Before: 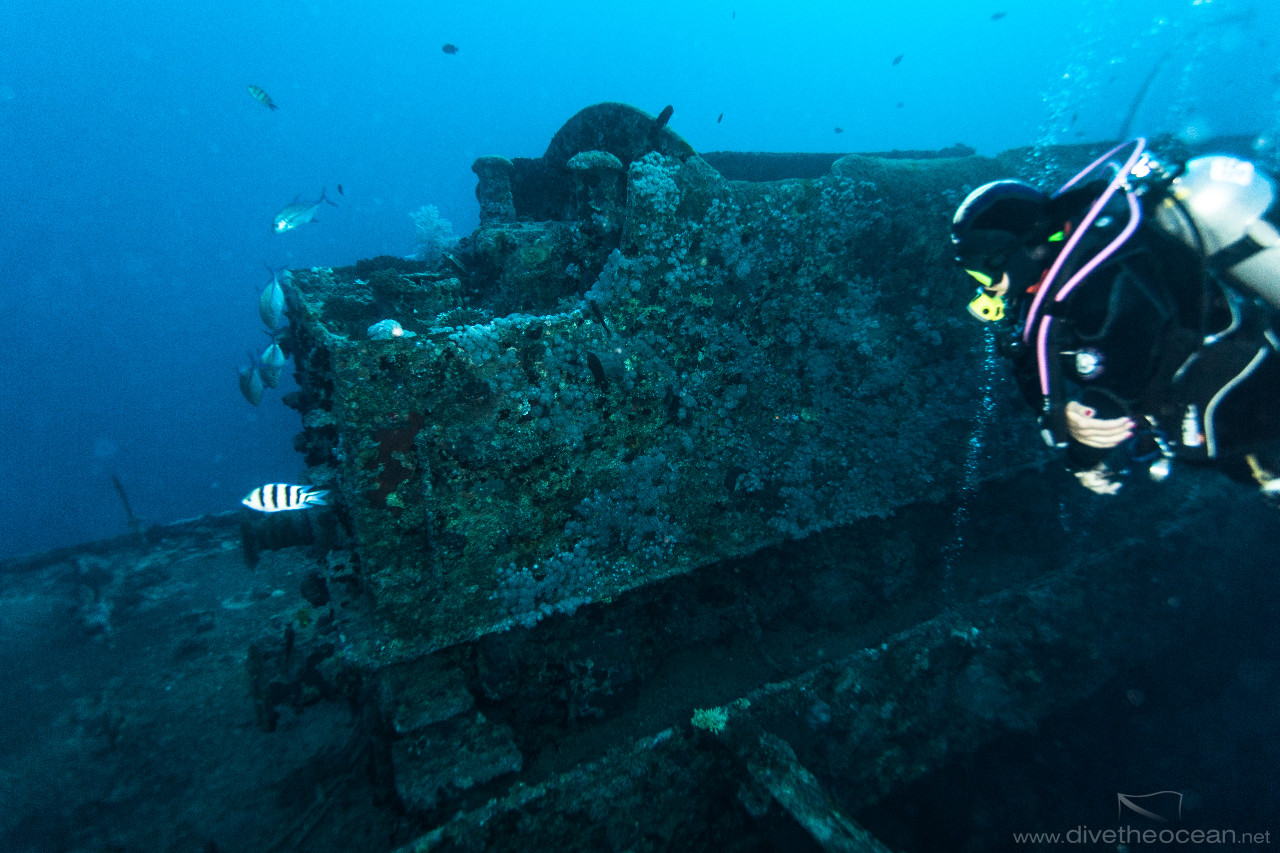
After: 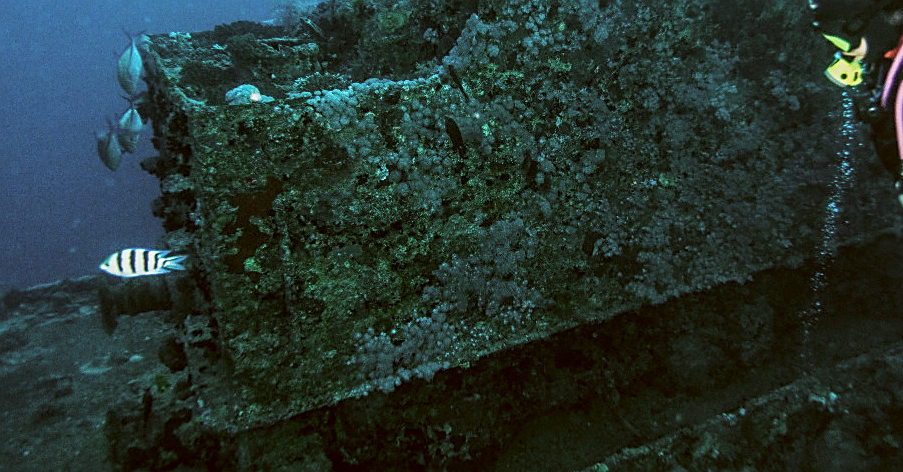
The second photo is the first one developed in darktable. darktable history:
crop: left 11.123%, top 27.61%, right 18.3%, bottom 17.034%
sharpen: on, module defaults
color correction: highlights a* -0.482, highlights b* 0.161, shadows a* 4.66, shadows b* 20.72
local contrast: on, module defaults
exposure: exposure -0.21 EV, compensate highlight preservation false
